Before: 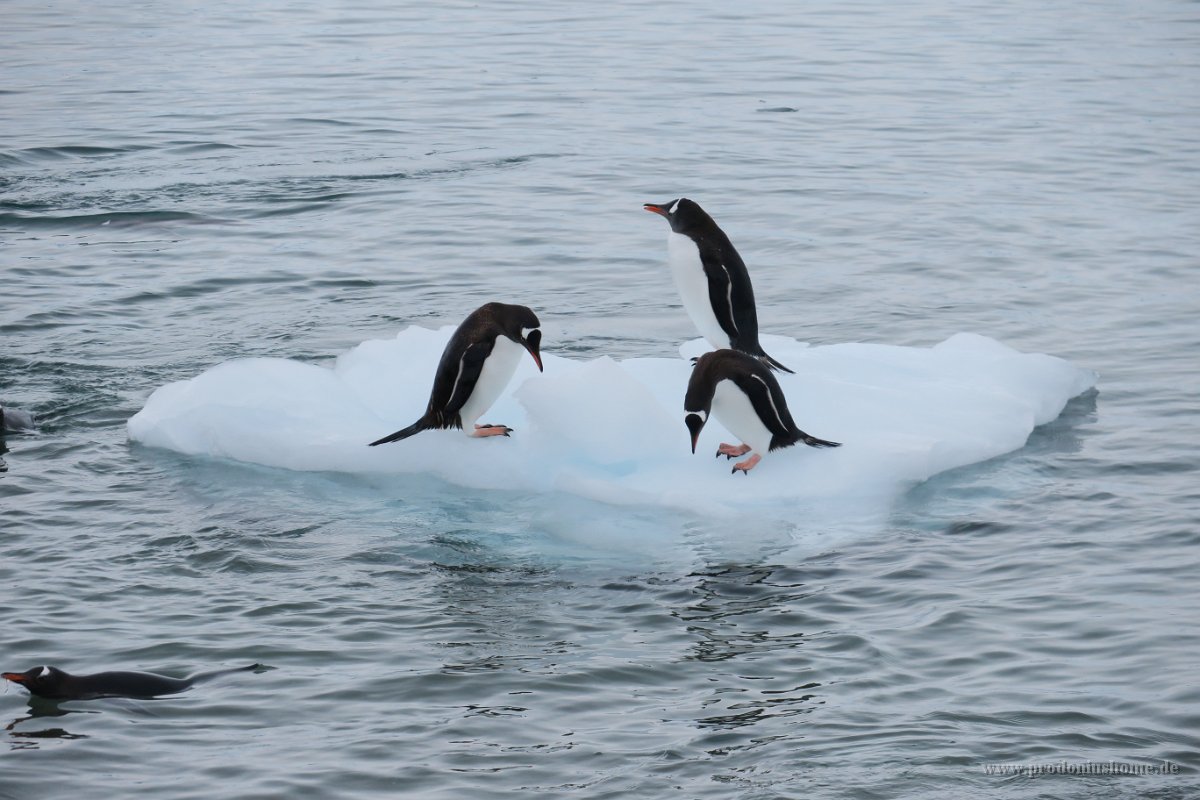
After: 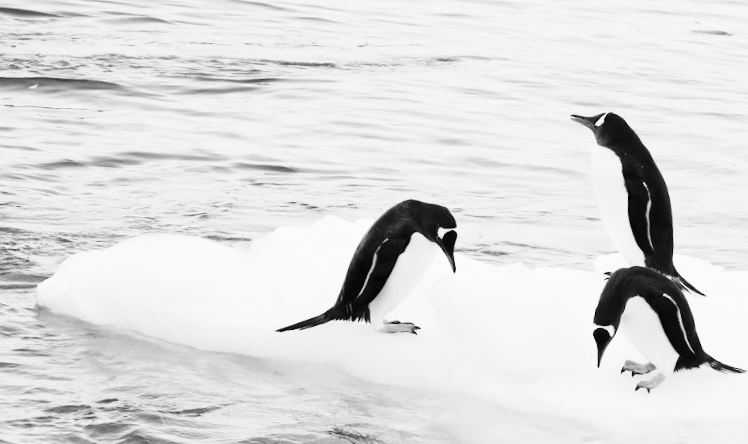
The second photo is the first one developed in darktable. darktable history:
crop and rotate: angle -4.99°, left 2.122%, top 6.945%, right 27.566%, bottom 30.519%
tone curve: curves: ch0 [(0, 0) (0.003, 0.003) (0.011, 0.011) (0.025, 0.024) (0.044, 0.043) (0.069, 0.068) (0.1, 0.098) (0.136, 0.133) (0.177, 0.174) (0.224, 0.22) (0.277, 0.272) (0.335, 0.329) (0.399, 0.391) (0.468, 0.459) (0.543, 0.545) (0.623, 0.625) (0.709, 0.711) (0.801, 0.802) (0.898, 0.898) (1, 1)], preserve colors none
base curve: curves: ch0 [(0, 0.003) (0.001, 0.002) (0.006, 0.004) (0.02, 0.022) (0.048, 0.086) (0.094, 0.234) (0.162, 0.431) (0.258, 0.629) (0.385, 0.8) (0.548, 0.918) (0.751, 0.988) (1, 1)], preserve colors none
monochrome: a 2.21, b -1.33, size 2.2
